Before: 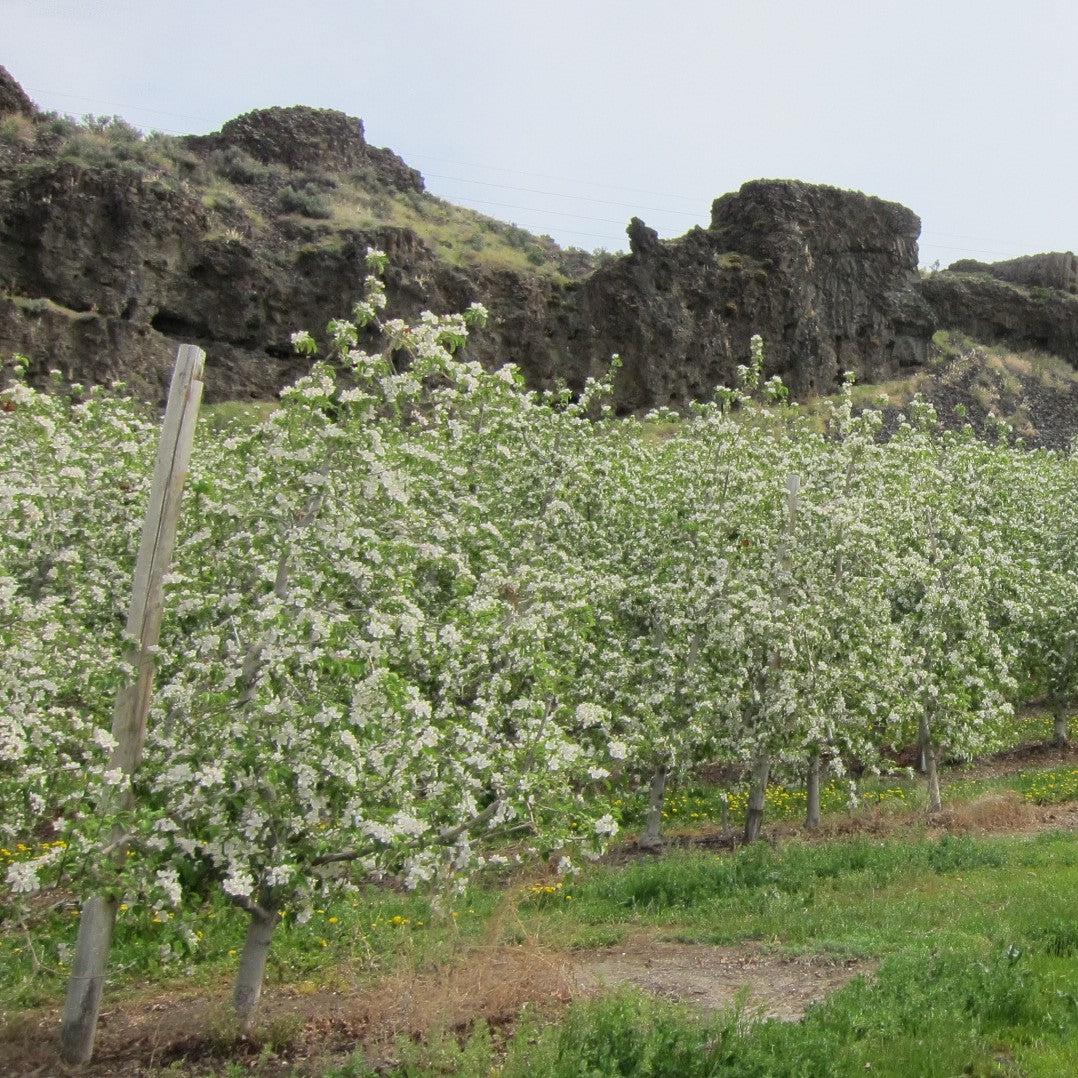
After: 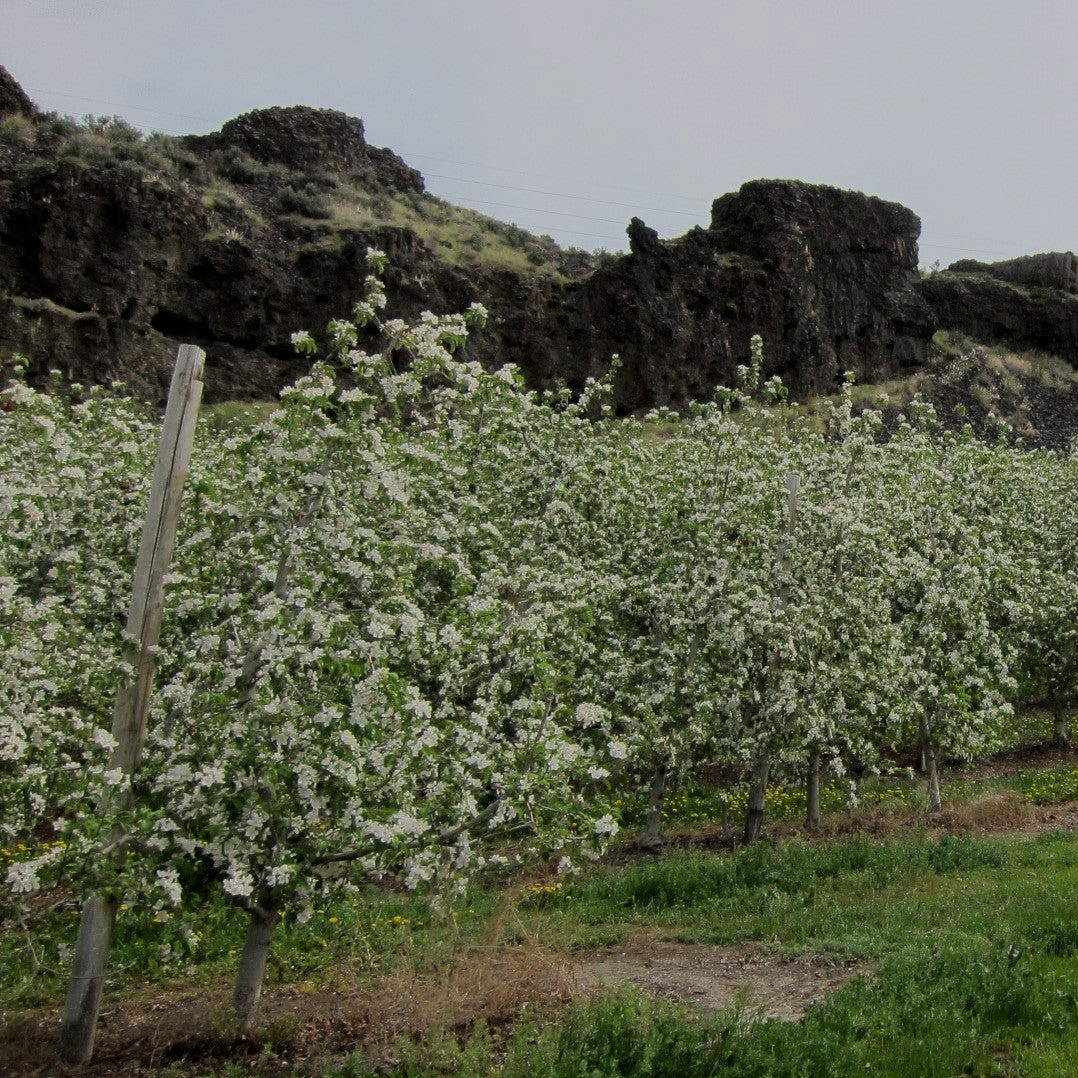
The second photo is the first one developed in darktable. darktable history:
tone curve: curves: ch0 [(0, 0) (0.004, 0.001) (0.133, 0.078) (0.325, 0.241) (0.832, 0.917) (1, 1)], color space Lab, independent channels
color calibration: illuminant same as pipeline (D50), adaptation XYZ, x 0.346, y 0.358, temperature 5023.68 K
filmic rgb: middle gray luminance 29.73%, black relative exposure -8.94 EV, white relative exposure 7 EV, target black luminance 0%, hardness 2.91, latitude 1.89%, contrast 0.961, highlights saturation mix 4.06%, shadows ↔ highlights balance 11.36%, add noise in highlights 0.001, preserve chrominance max RGB, color science v3 (2019), use custom middle-gray values true, contrast in highlights soft
